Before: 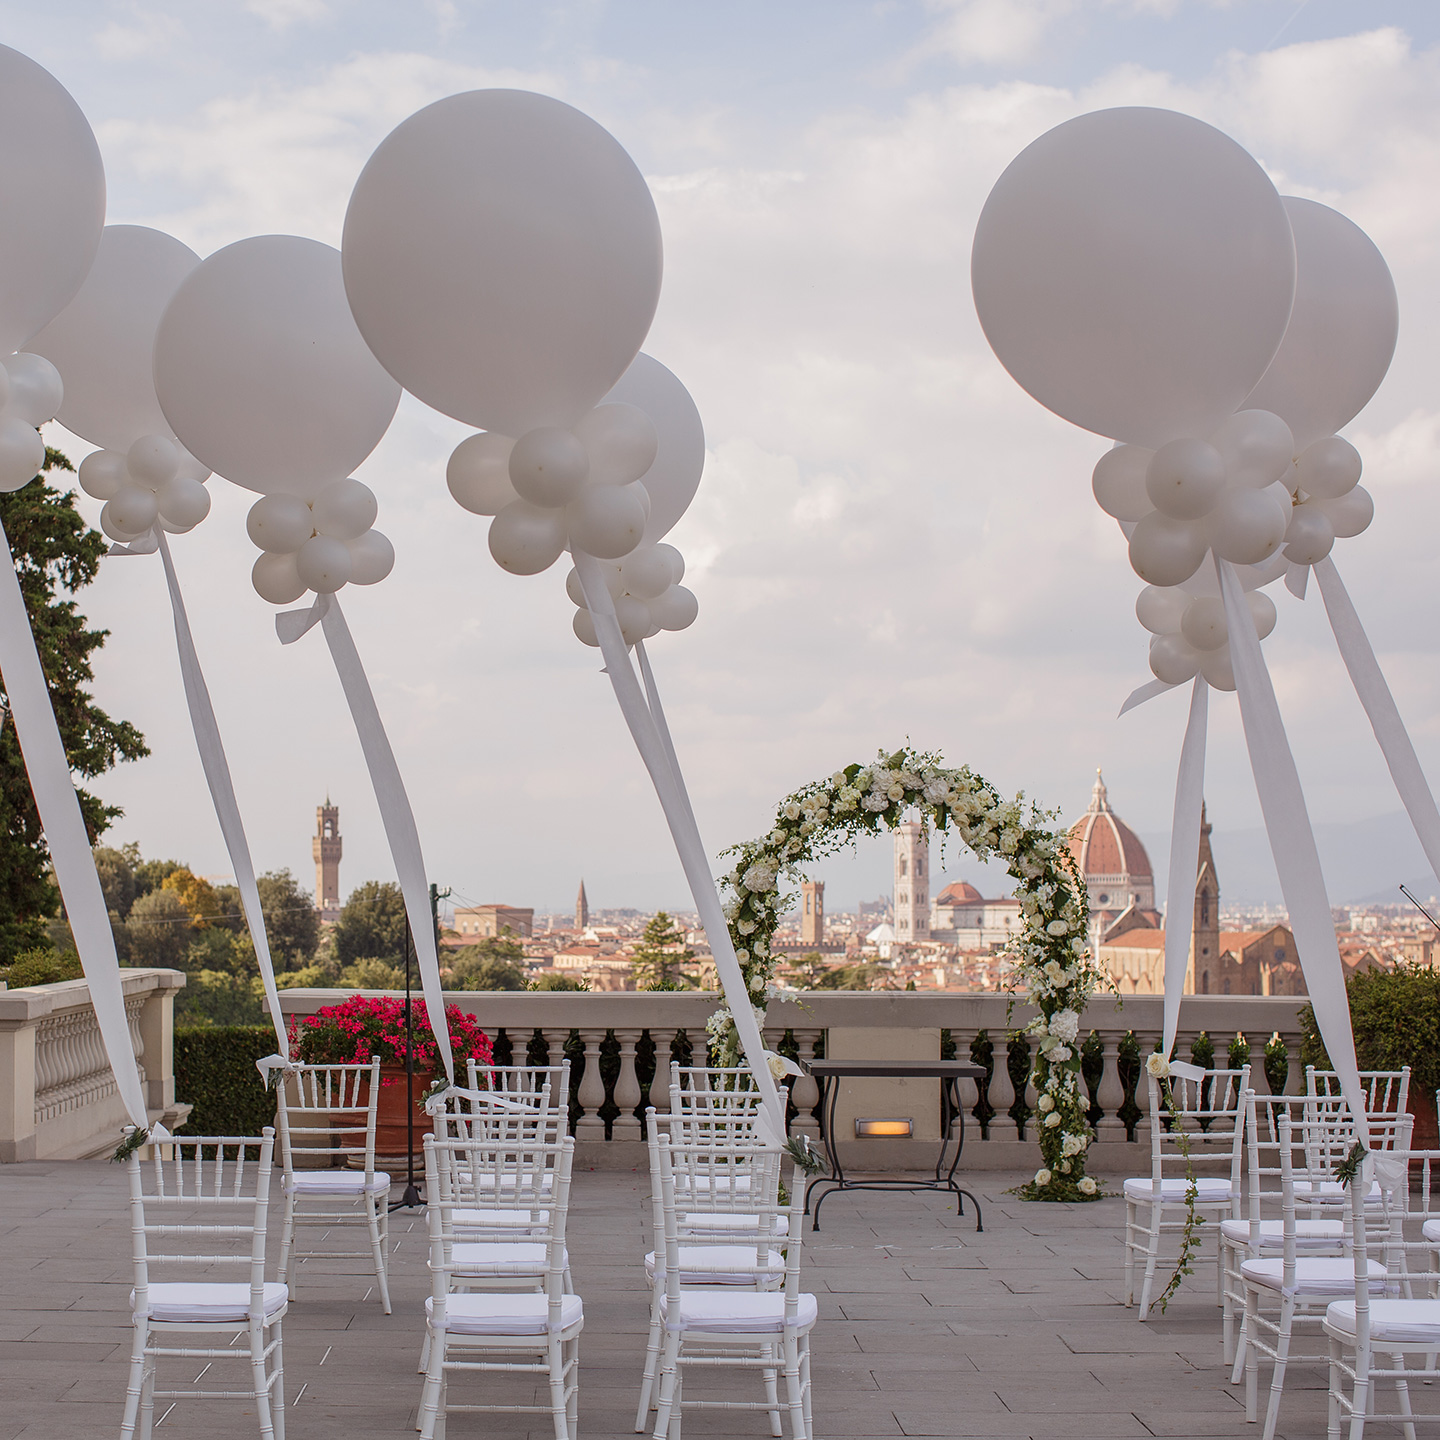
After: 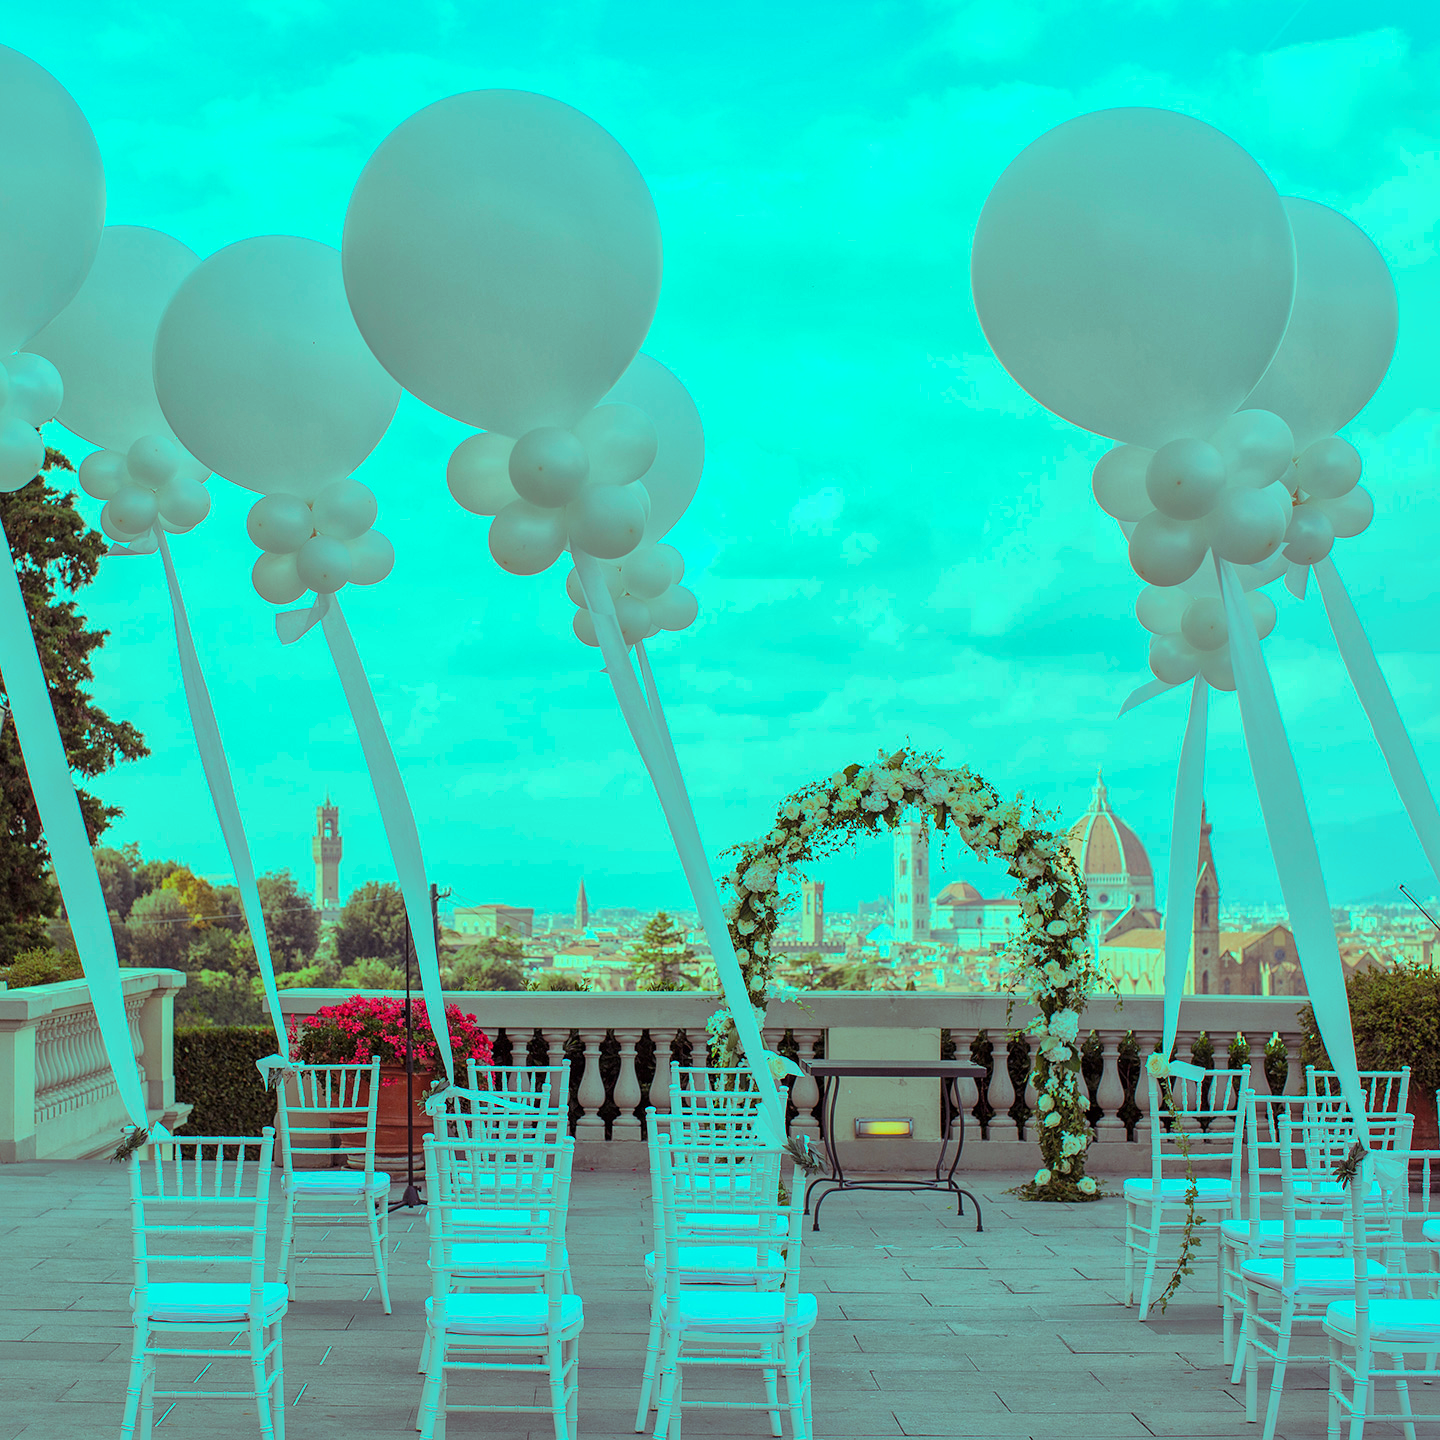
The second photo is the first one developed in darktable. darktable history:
global tonemap: drago (1, 100), detail 1
color balance rgb: shadows lift › luminance 0.49%, shadows lift › chroma 6.83%, shadows lift › hue 300.29°, power › hue 208.98°, highlights gain › luminance 20.24%, highlights gain › chroma 13.17%, highlights gain › hue 173.85°, perceptual saturation grading › global saturation 18.05%
